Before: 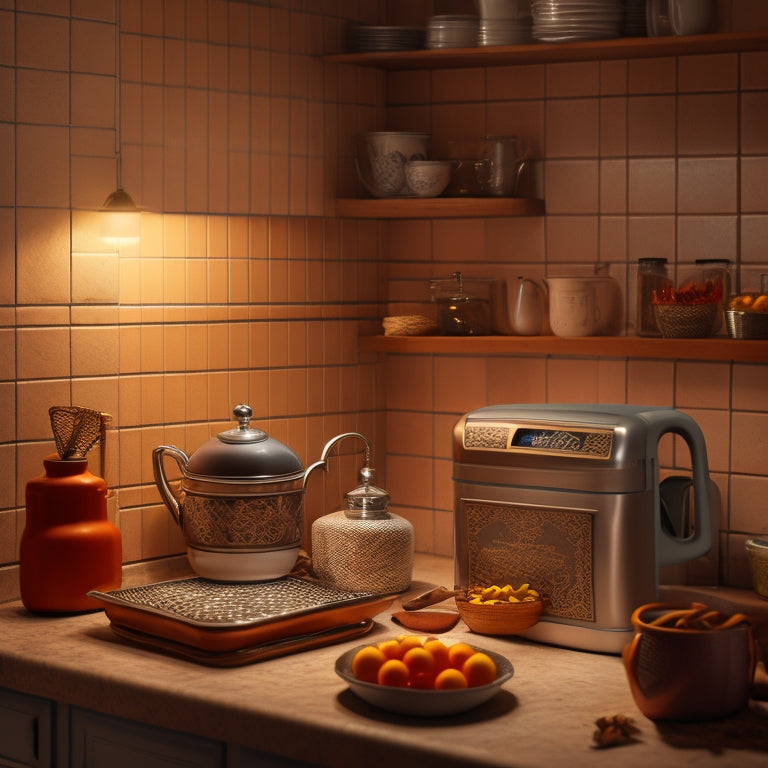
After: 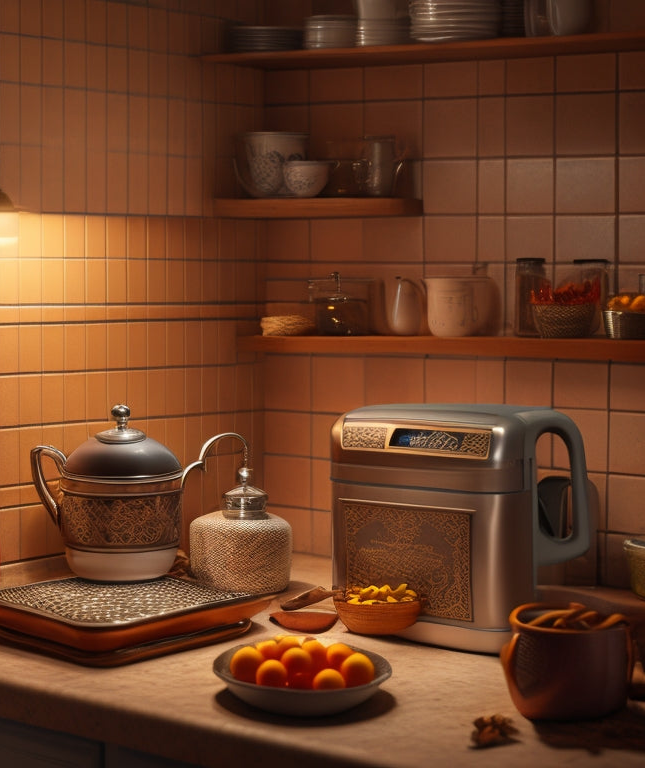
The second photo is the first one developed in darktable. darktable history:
crop: left 15.975%
